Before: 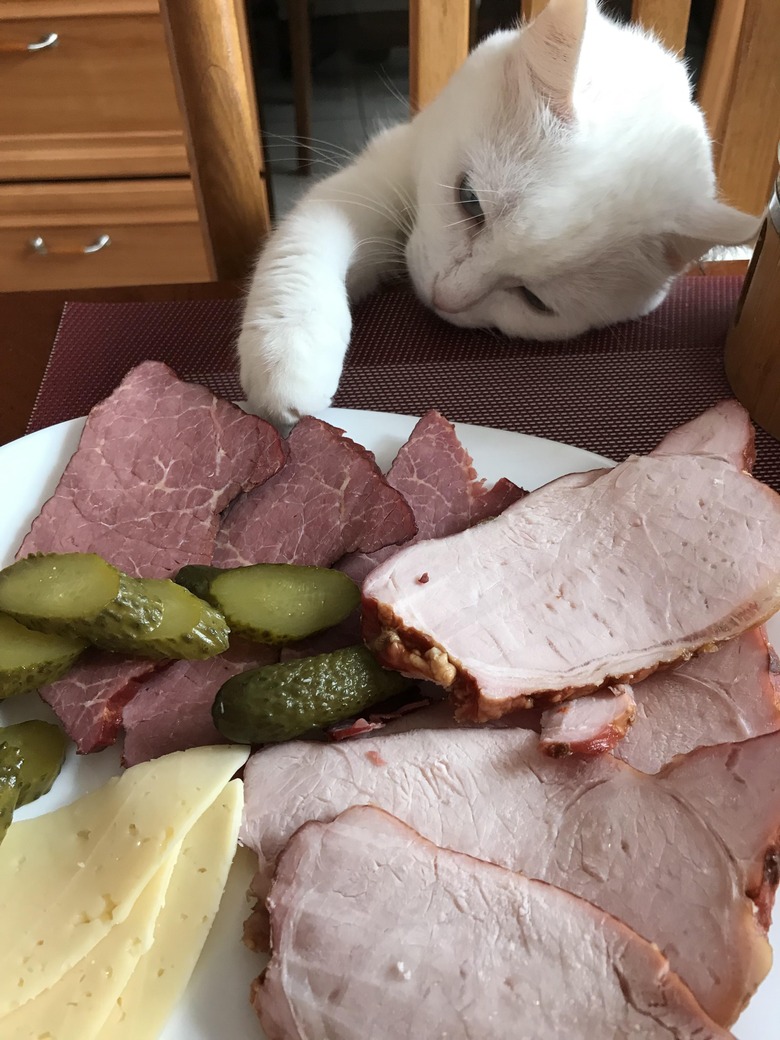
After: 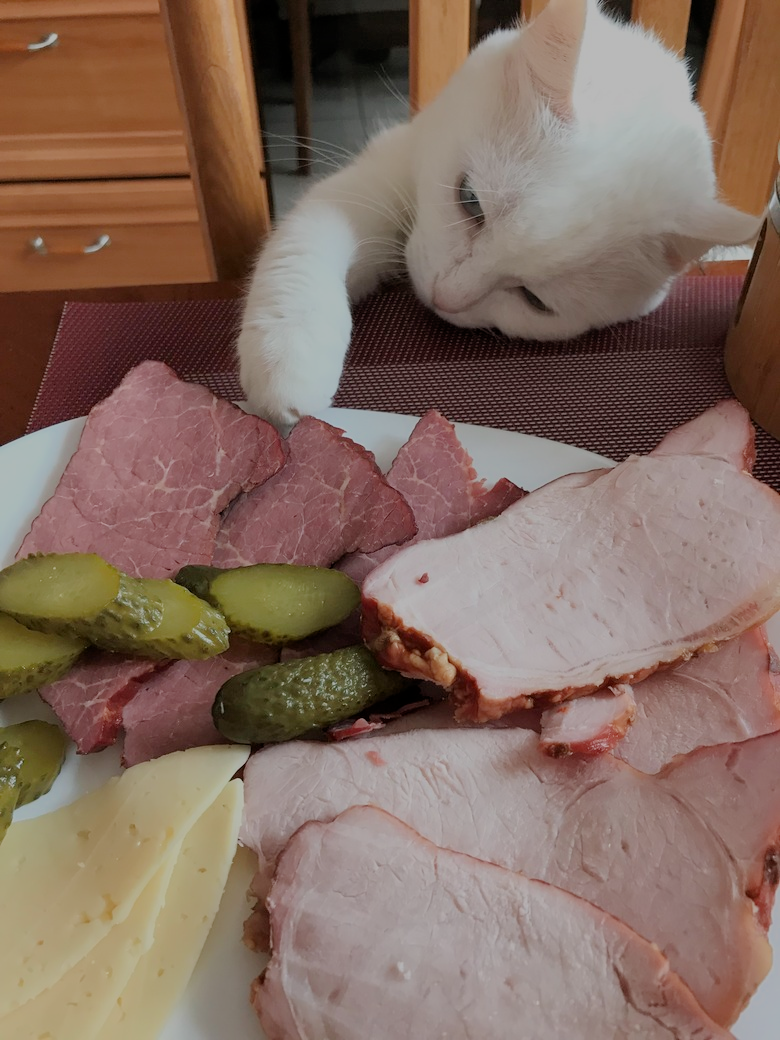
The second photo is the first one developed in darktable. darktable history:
exposure: compensate exposure bias true, compensate highlight preservation false
filmic rgb: middle gray luminance 2.62%, black relative exposure -9.9 EV, white relative exposure 7 EV, dynamic range scaling 9.67%, target black luminance 0%, hardness 3.17, latitude 44.42%, contrast 0.684, highlights saturation mix 4.35%, shadows ↔ highlights balance 13.82%
